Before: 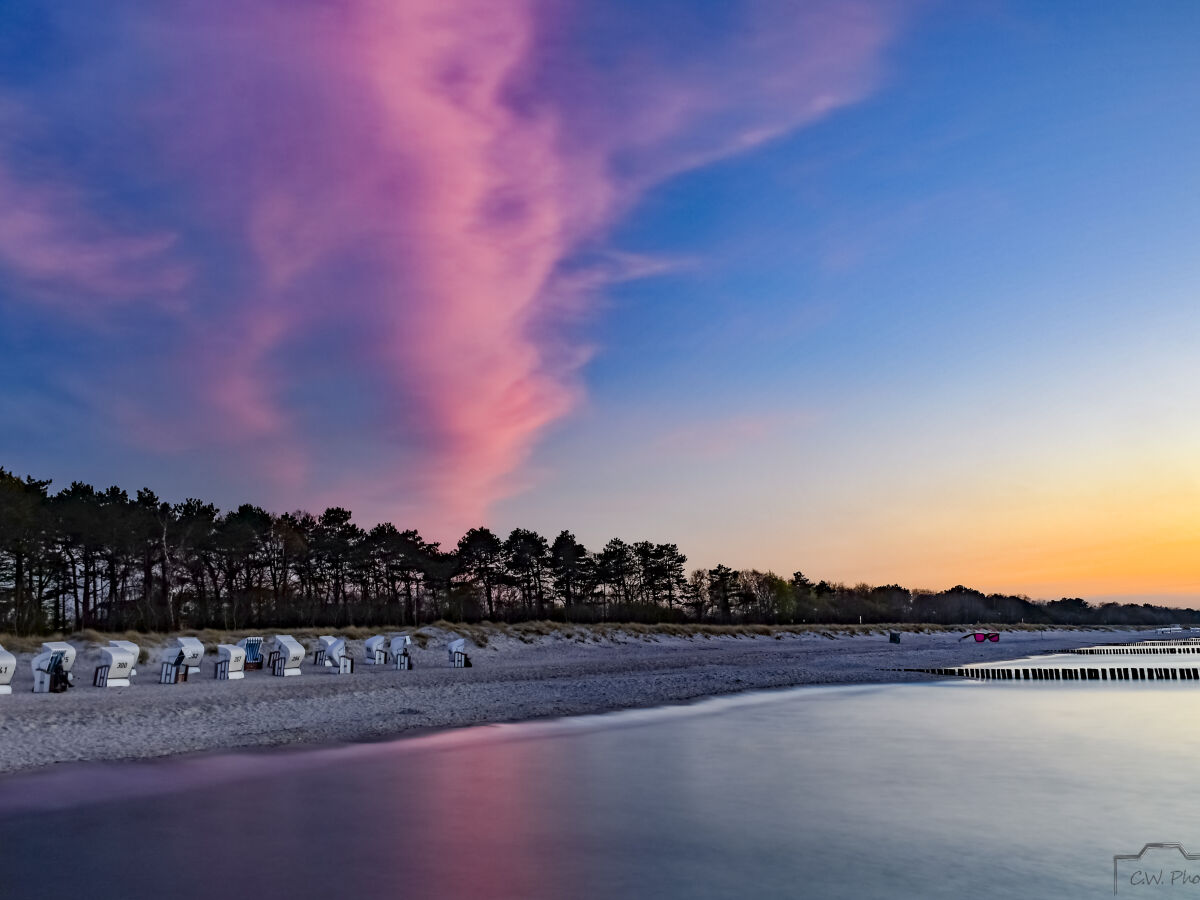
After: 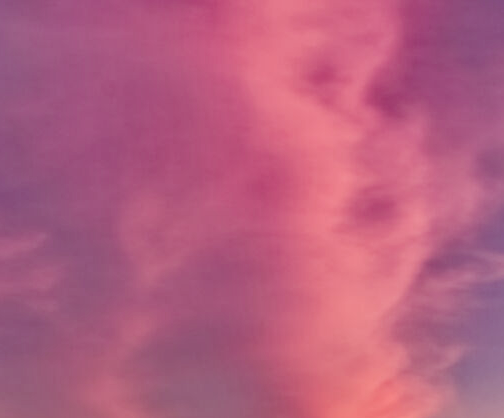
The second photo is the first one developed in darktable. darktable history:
shadows and highlights: shadows 60.83, soften with gaussian
crop and rotate: left 10.991%, top 0.046%, right 46.946%, bottom 53.504%
tone equalizer: -7 EV 0.149 EV, -6 EV 0.573 EV, -5 EV 1.13 EV, -4 EV 1.33 EV, -3 EV 1.13 EV, -2 EV 0.6 EV, -1 EV 0.163 EV
color correction: highlights a* 9.27, highlights b* 8.46, shadows a* 39.6, shadows b* 39.81, saturation 0.801
